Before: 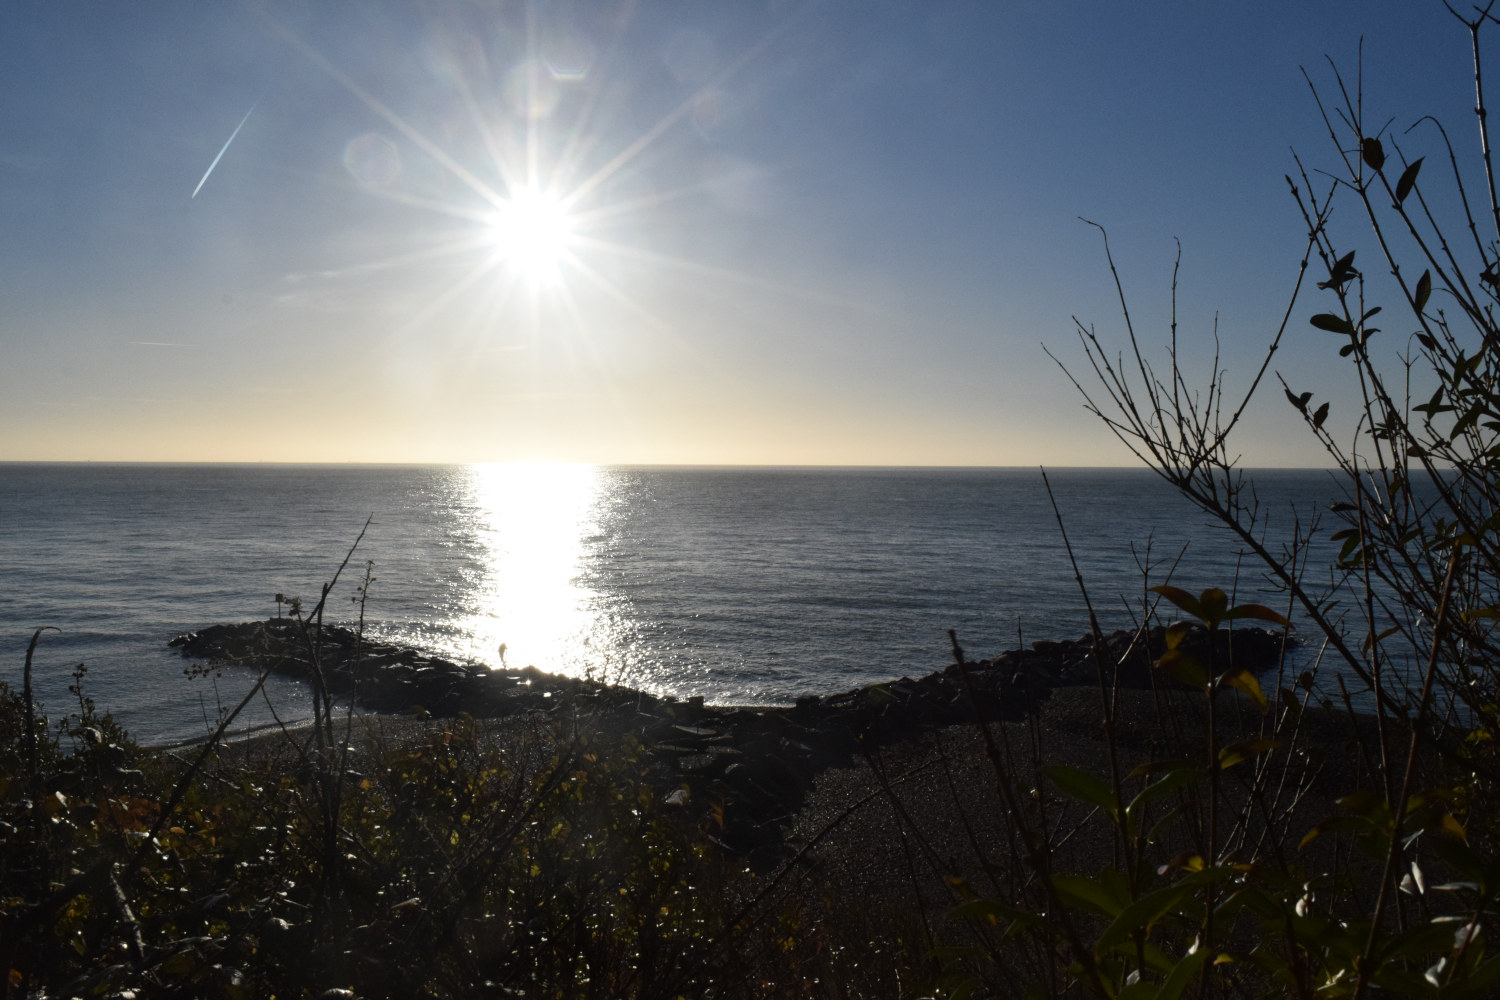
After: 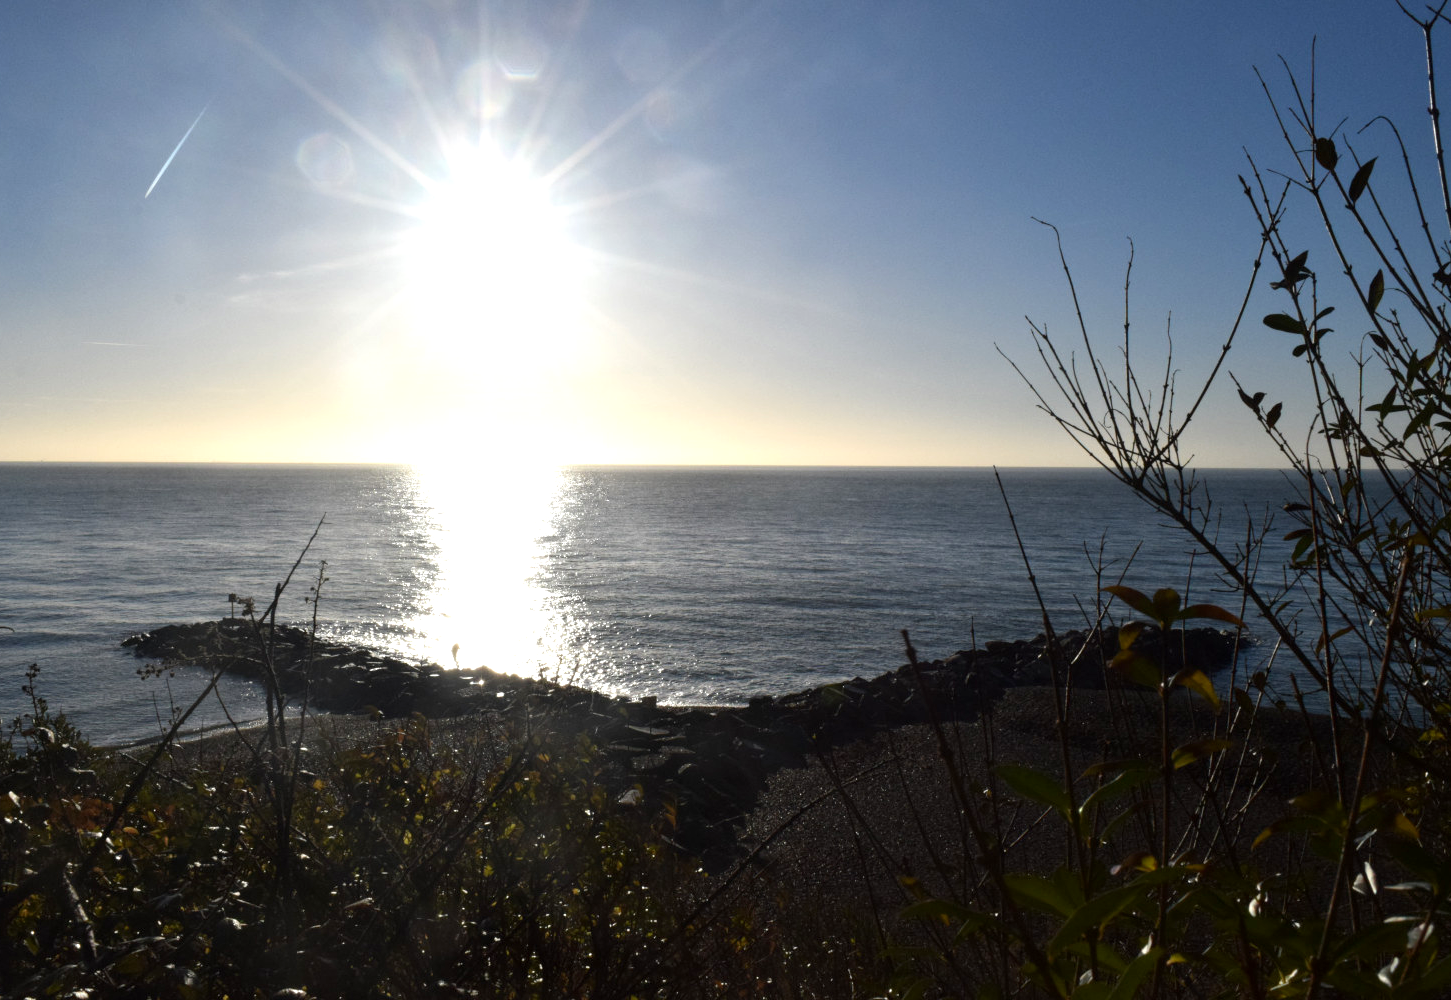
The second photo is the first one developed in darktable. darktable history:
exposure: black level correction 0.001, exposure 0.5 EV, compensate exposure bias true, compensate highlight preservation false
crop and rotate: left 3.238%
